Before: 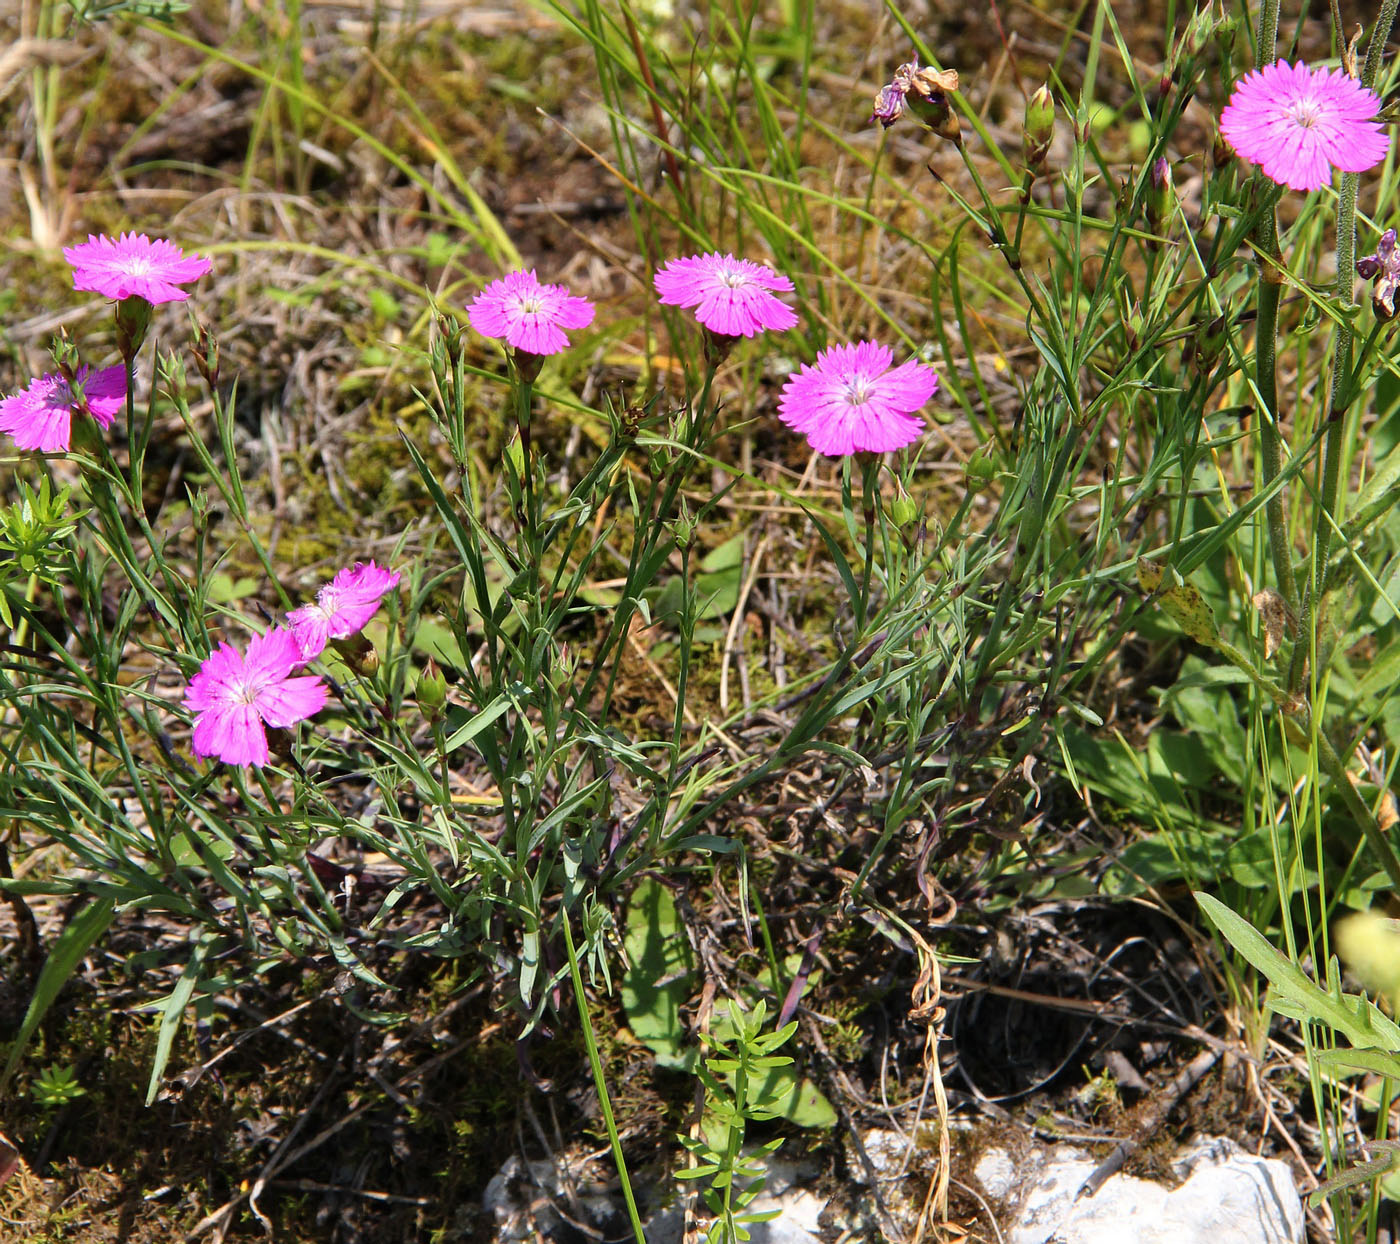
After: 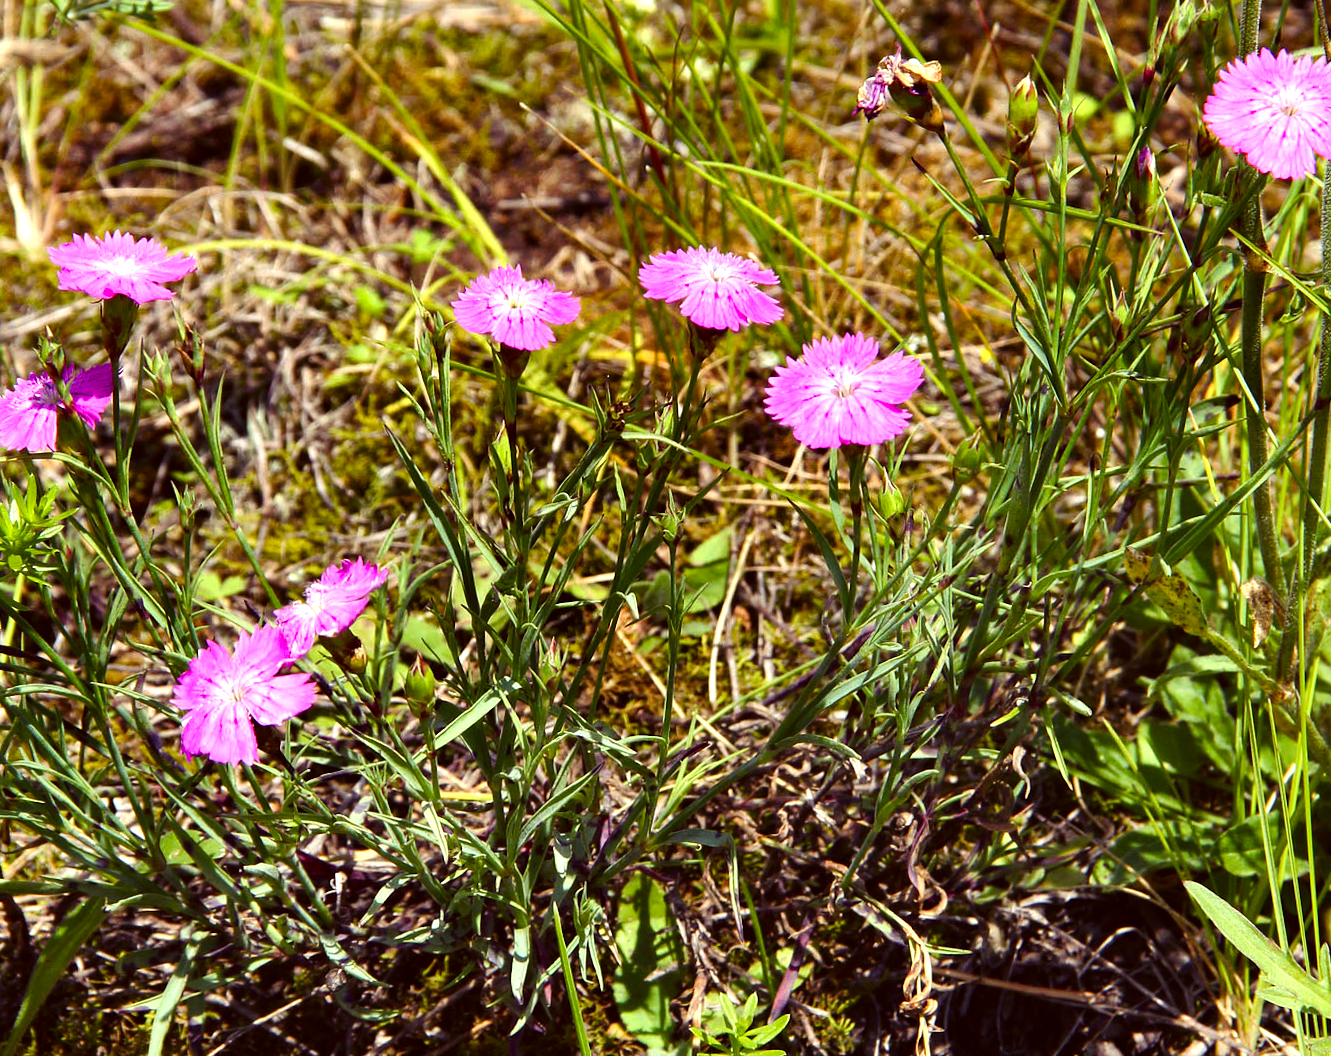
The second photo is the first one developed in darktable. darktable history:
color correction: highlights a* 6.58, highlights b* 7.55, shadows a* 5.89, shadows b* 7.08, saturation 0.914
crop and rotate: angle 0.515°, left 0.399%, right 3.553%, bottom 14.235%
color balance rgb: shadows lift › luminance -21.847%, shadows lift › chroma 9.289%, shadows lift › hue 284.08°, highlights gain › luminance 20.082%, highlights gain › chroma 2.691%, highlights gain › hue 173.05°, perceptual saturation grading › global saturation 20%, perceptual saturation grading › highlights -14.225%, perceptual saturation grading › shadows 49.99%, global vibrance 11.286%
tone equalizer: -8 EV -0.41 EV, -7 EV -0.394 EV, -6 EV -0.358 EV, -5 EV -0.213 EV, -3 EV 0.204 EV, -2 EV 0.336 EV, -1 EV 0.408 EV, +0 EV 0.433 EV, edges refinement/feathering 500, mask exposure compensation -1.57 EV, preserve details no
